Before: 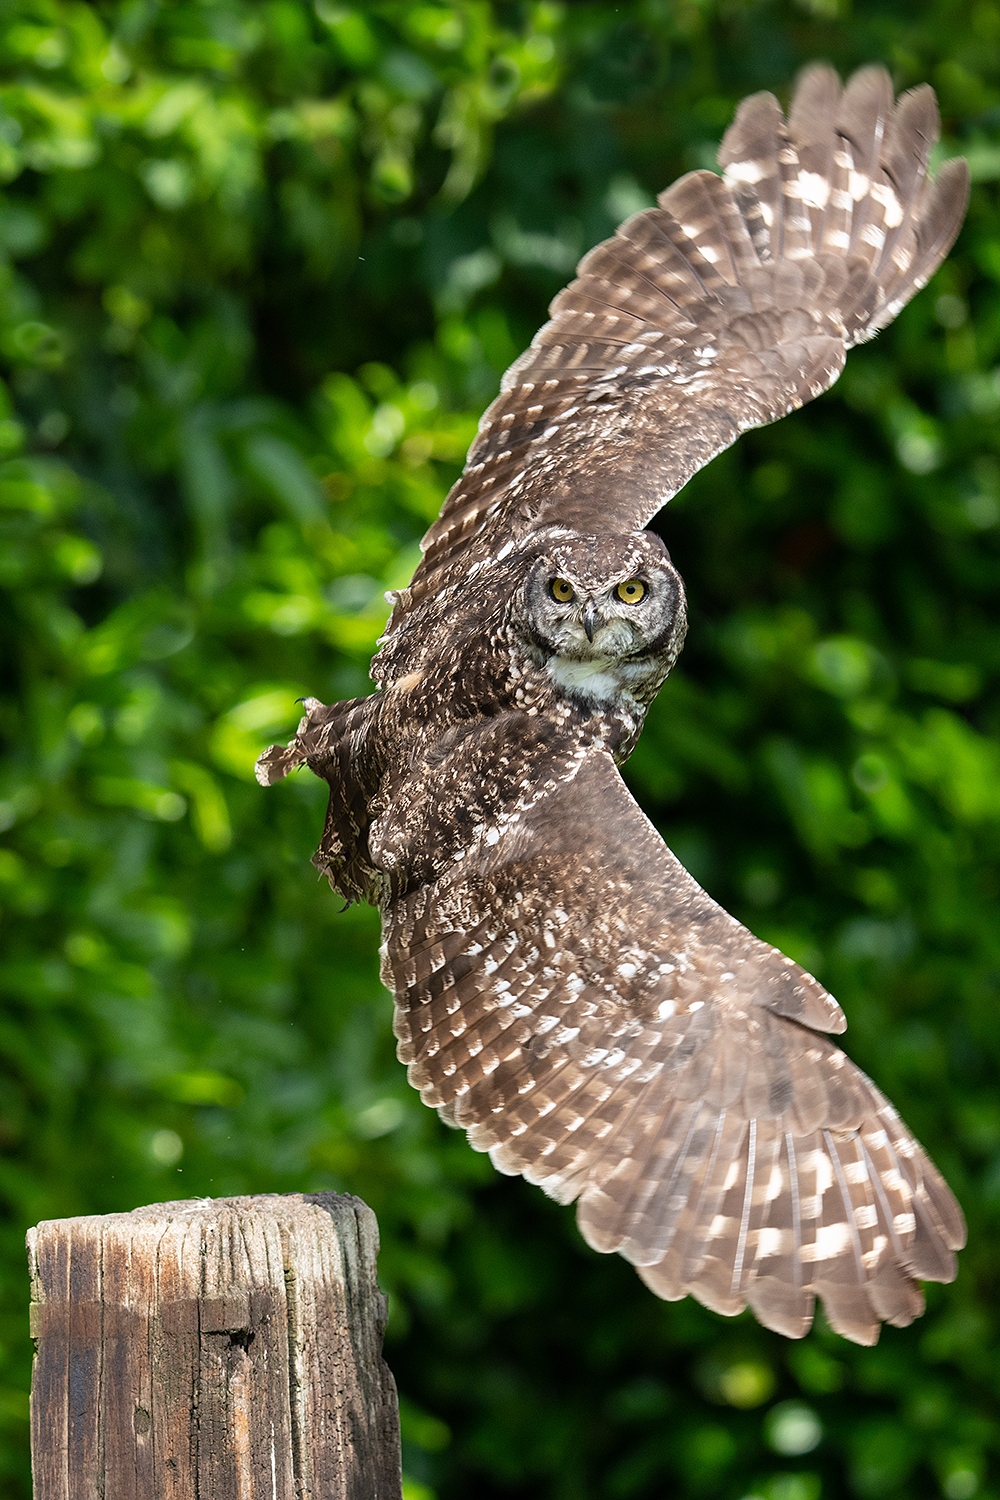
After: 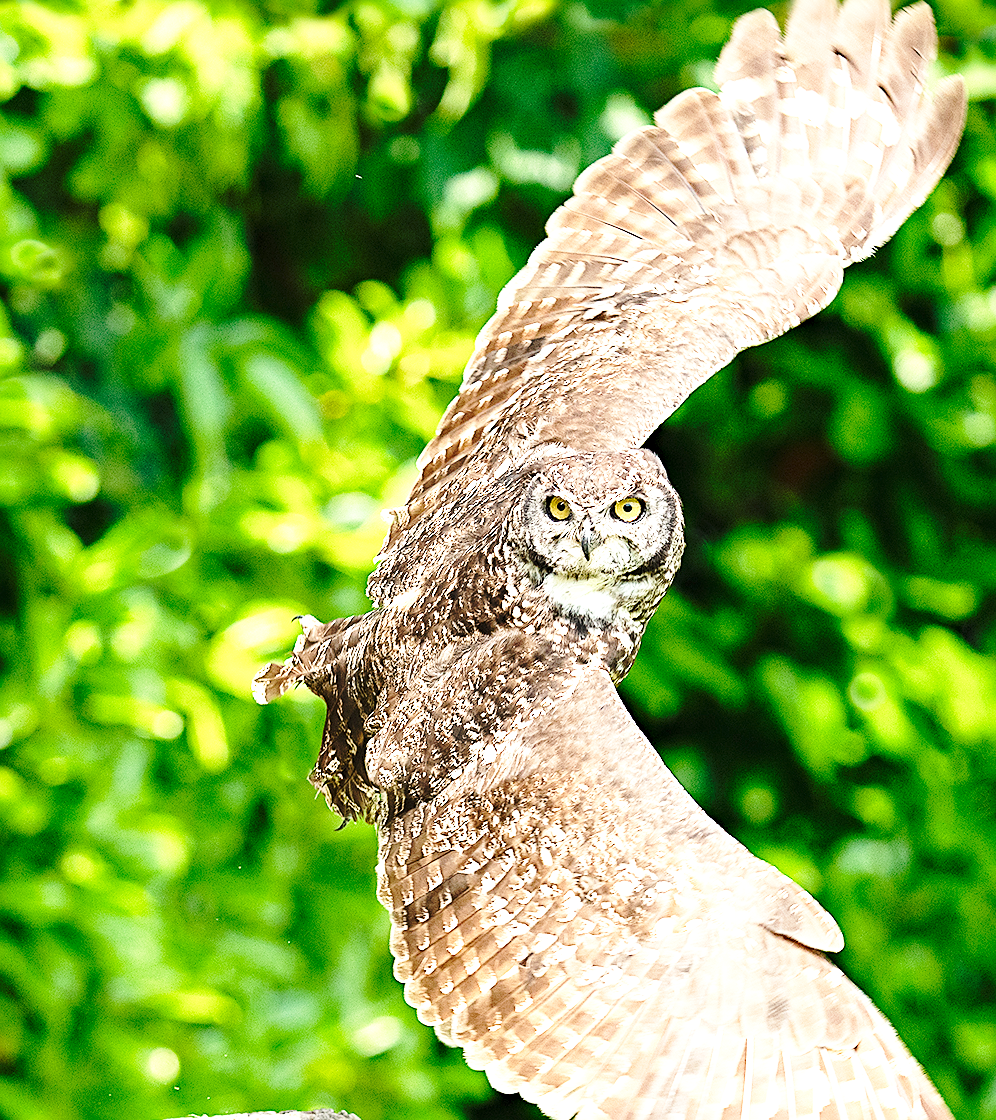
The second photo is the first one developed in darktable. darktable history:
white balance: red 1.029, blue 0.92
base curve: curves: ch0 [(0, 0) (0.032, 0.037) (0.105, 0.228) (0.435, 0.76) (0.856, 0.983) (1, 1)], preserve colors none
crop: left 0.387%, top 5.469%, bottom 19.809%
sharpen: on, module defaults
exposure: black level correction 0, exposure 0.7 EV, compensate exposure bias true, compensate highlight preservation false
haze removal: compatibility mode true, adaptive false
